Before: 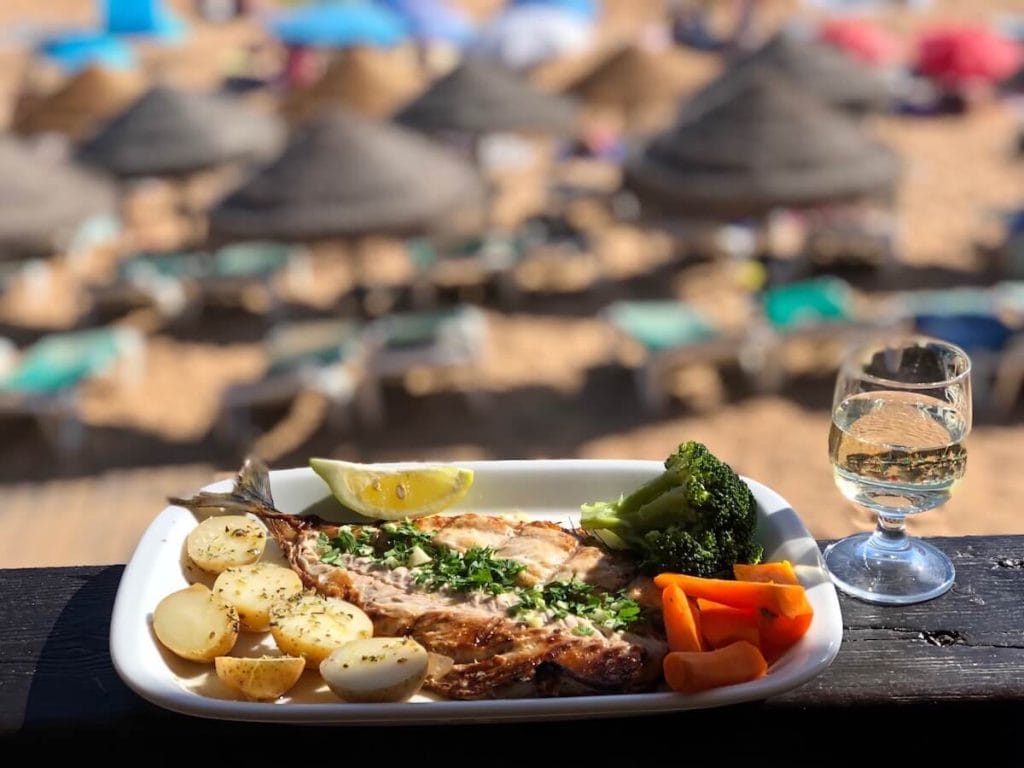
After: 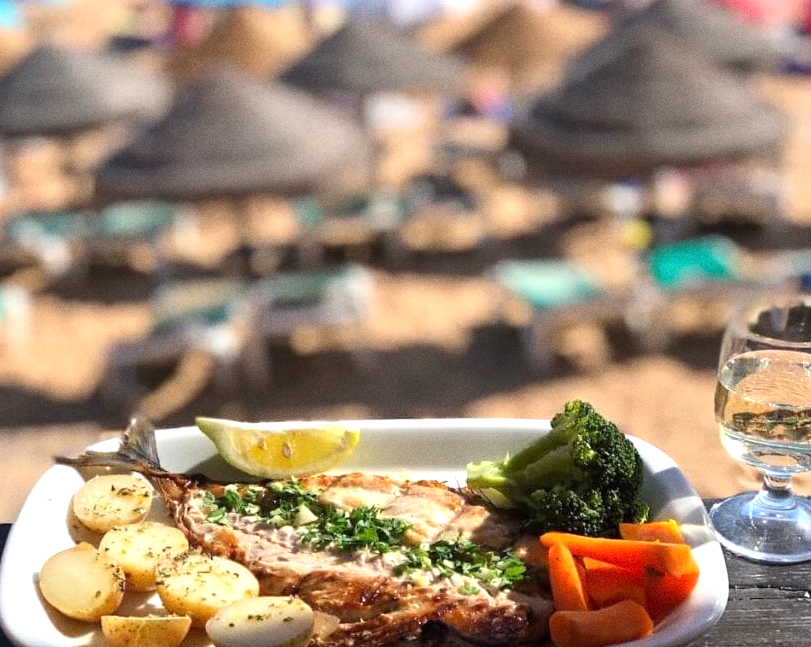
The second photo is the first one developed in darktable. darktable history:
exposure: exposure 0.426 EV, compensate highlight preservation false
grain: coarseness 0.09 ISO
crop: left 11.225%, top 5.381%, right 9.565%, bottom 10.314%
